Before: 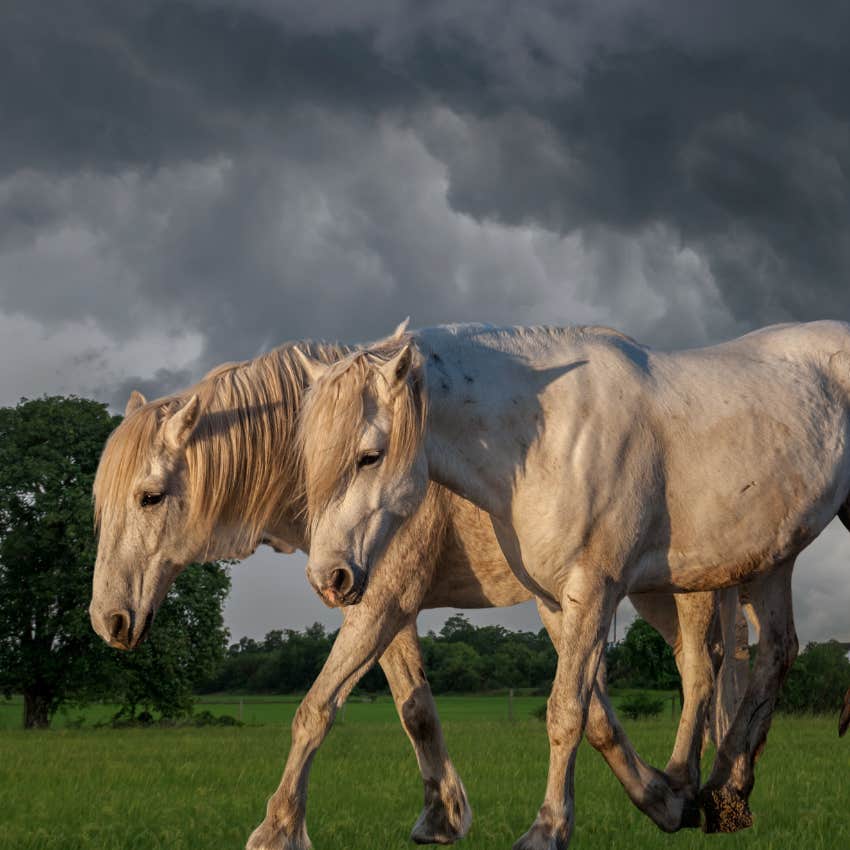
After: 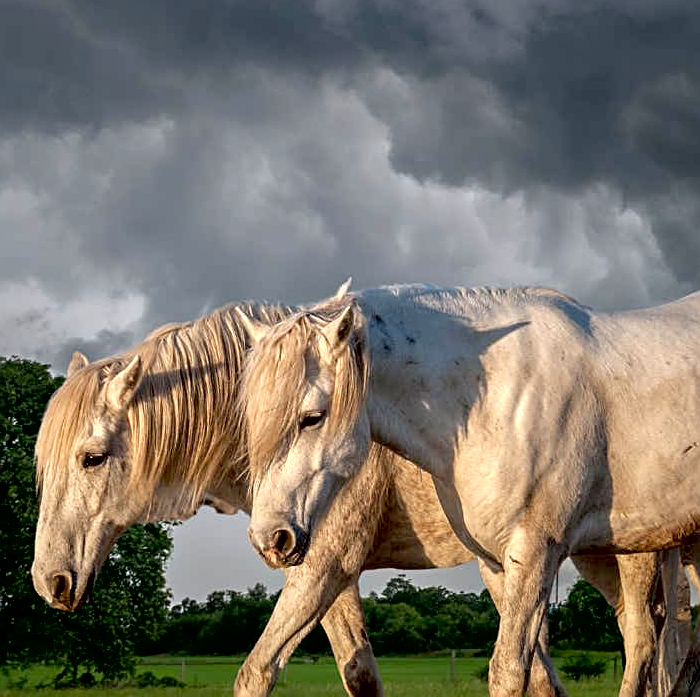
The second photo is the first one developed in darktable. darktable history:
crop and rotate: left 7.007%, top 4.668%, right 10.596%, bottom 13.243%
sharpen: on, module defaults
exposure: black level correction 0.012, exposure 0.691 EV, compensate highlight preservation false
contrast brightness saturation: saturation -0.089
